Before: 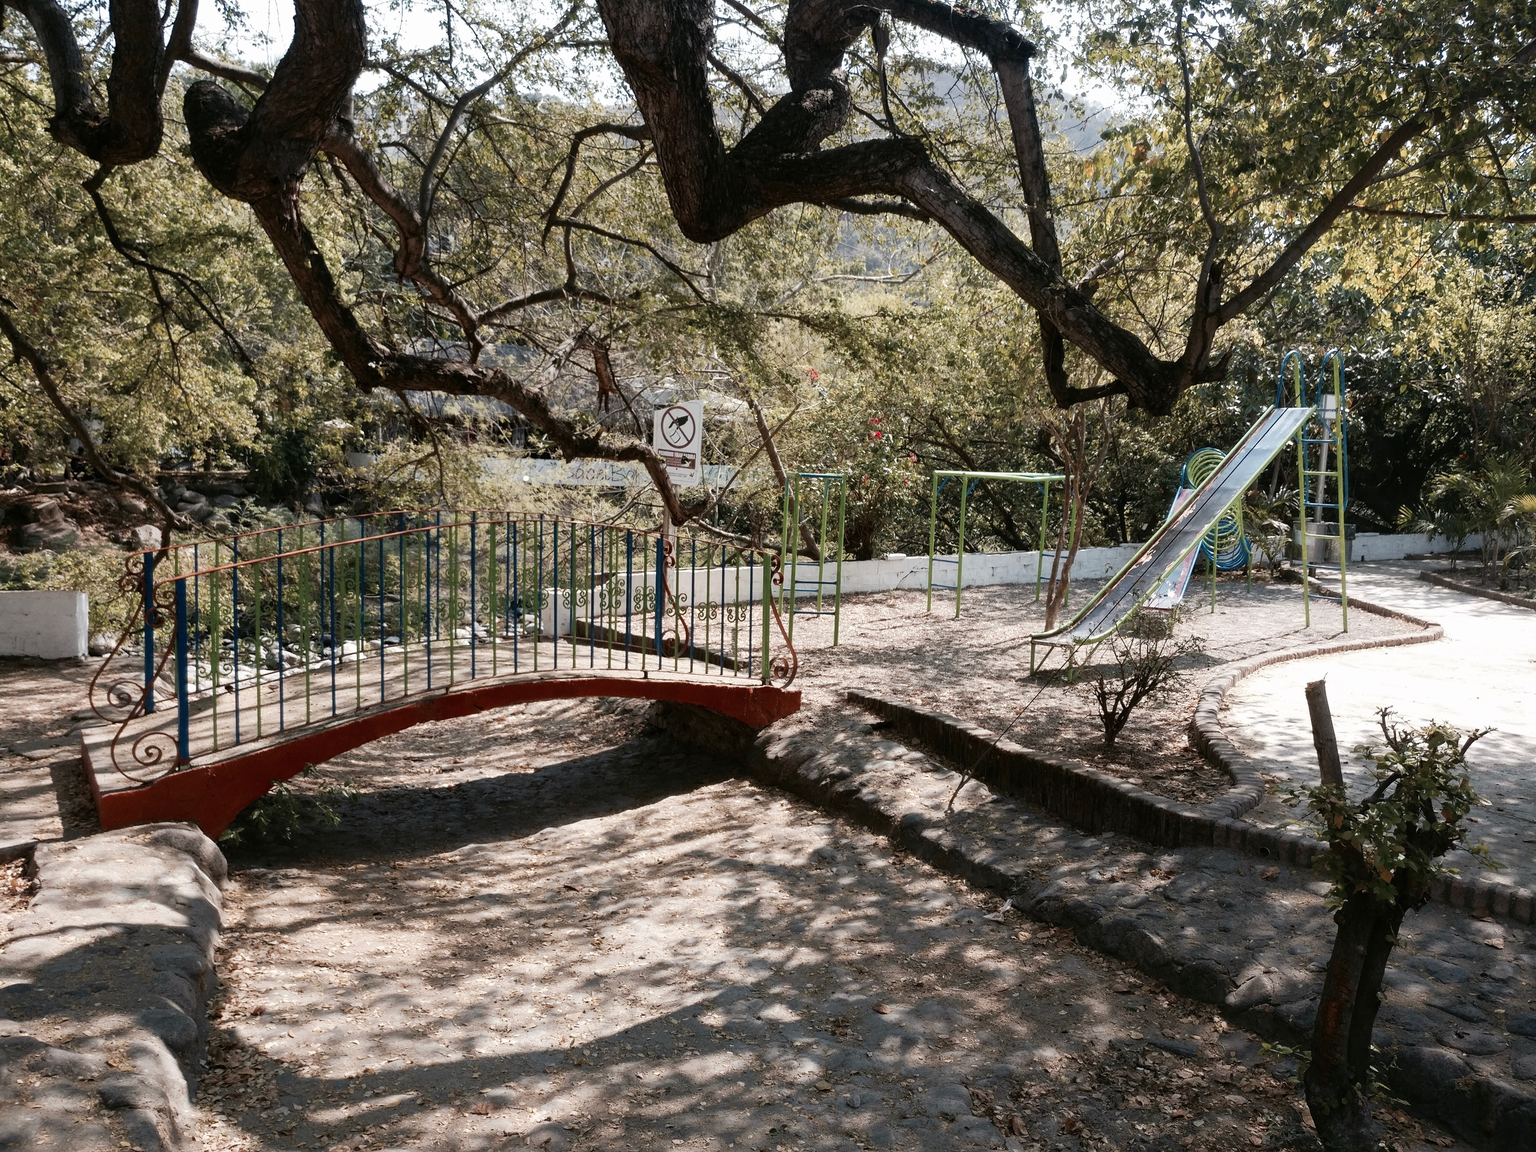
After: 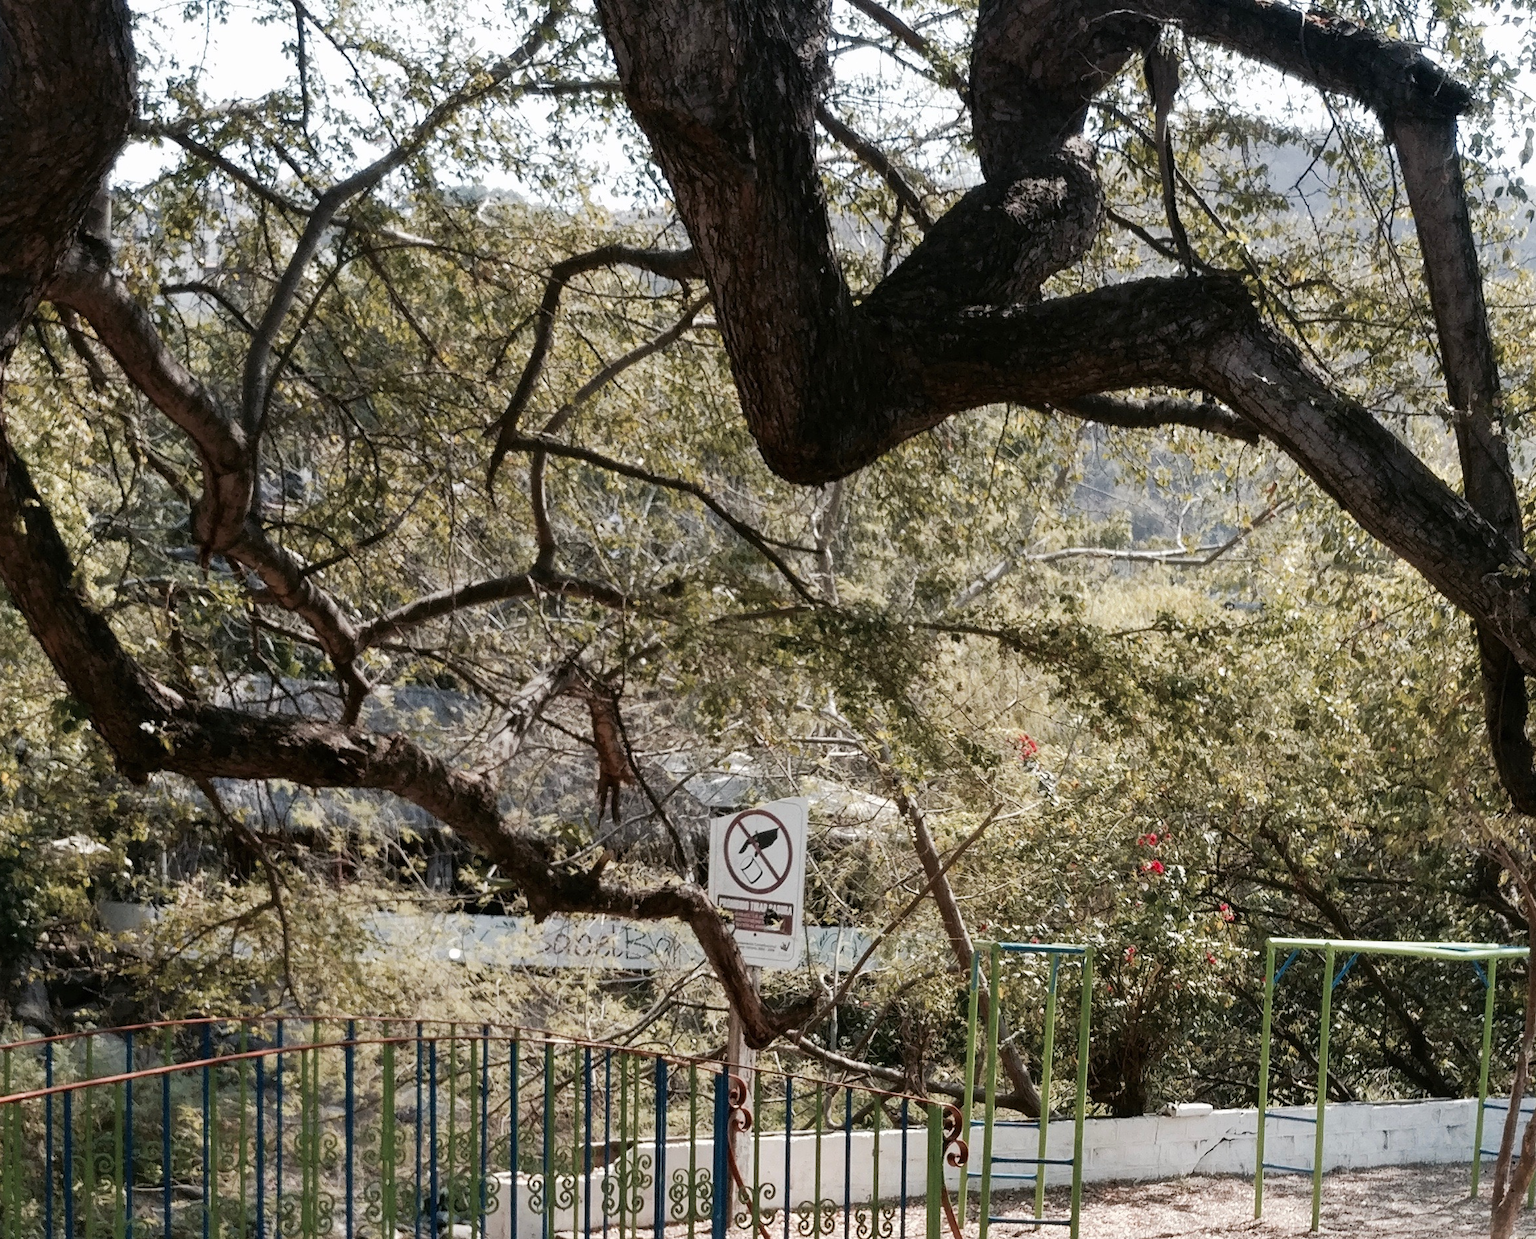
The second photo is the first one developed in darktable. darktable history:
crop: left 19.405%, right 30.408%, bottom 46.018%
